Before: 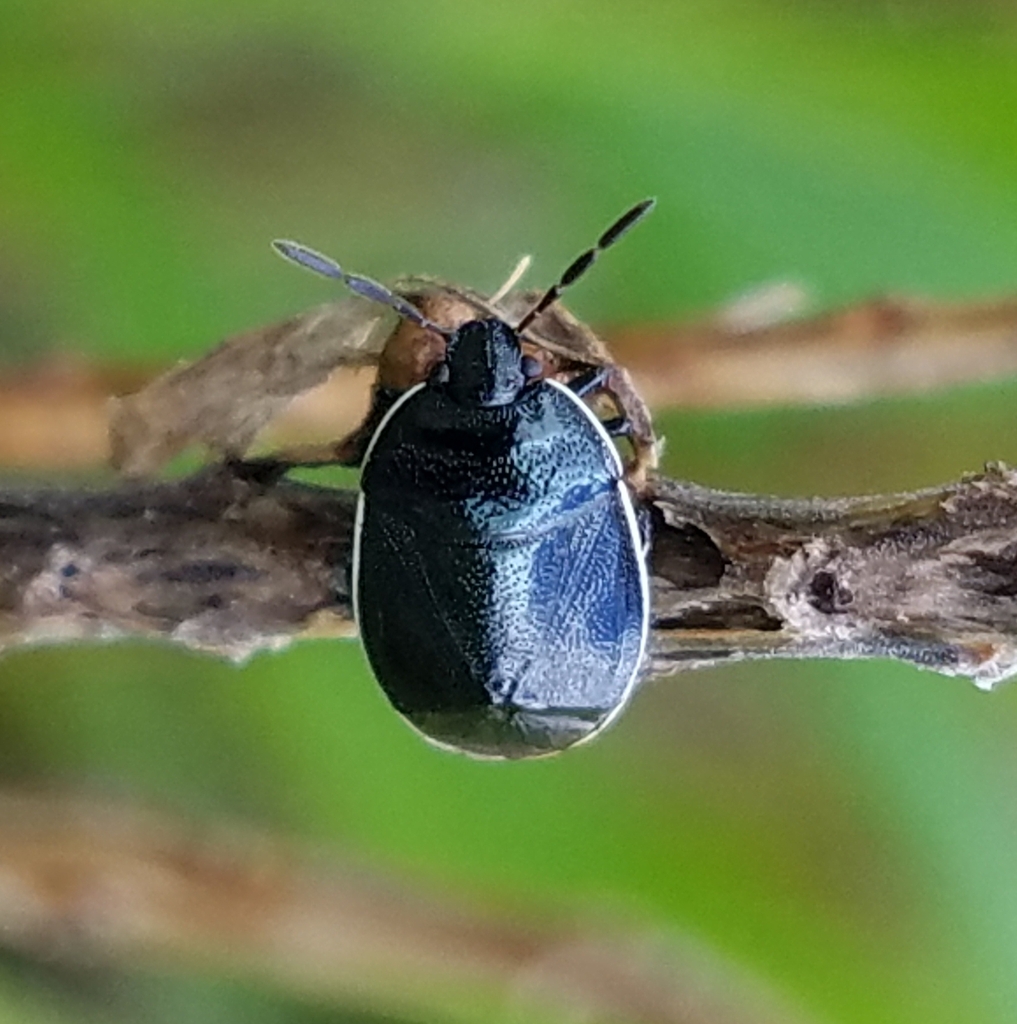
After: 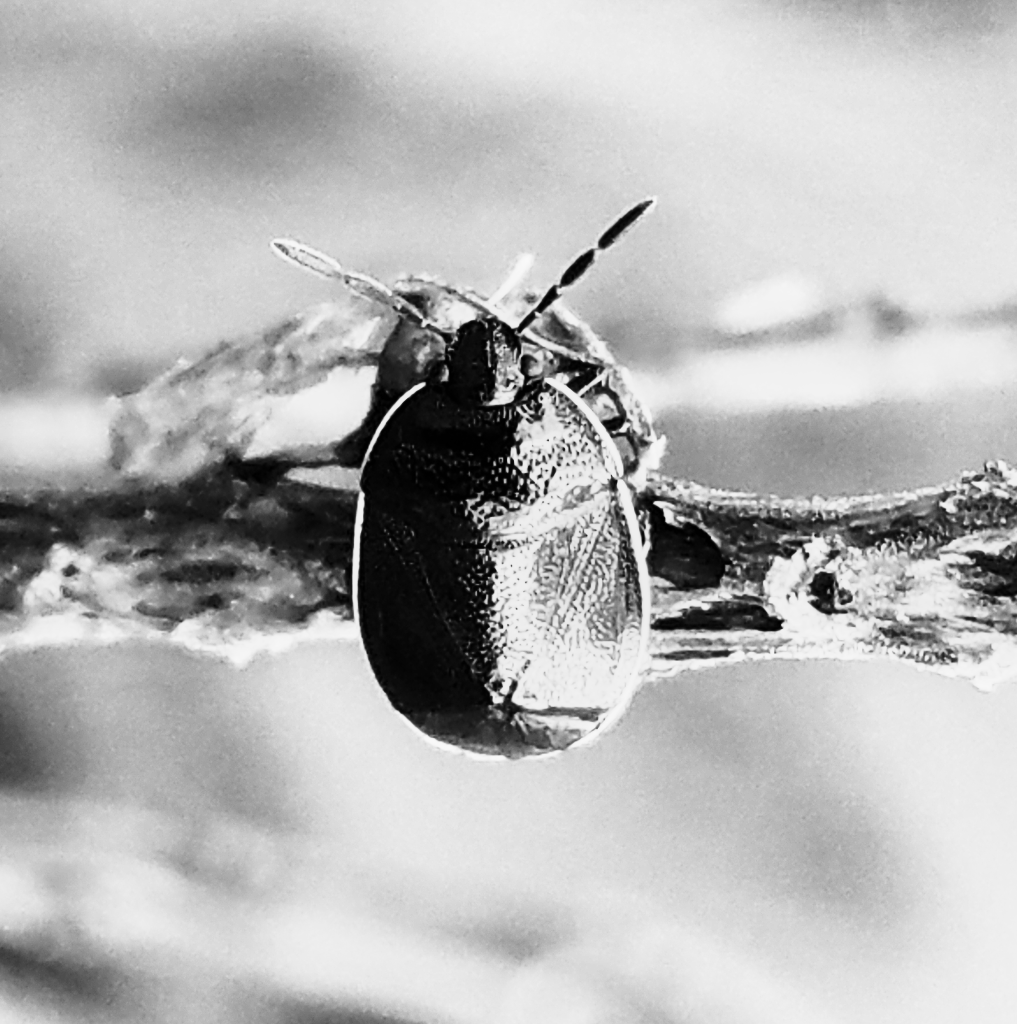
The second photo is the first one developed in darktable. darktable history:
base curve: curves: ch0 [(0, 0) (0.026, 0.03) (0.109, 0.232) (0.351, 0.748) (0.669, 0.968) (1, 1)], preserve colors none
tone equalizer: -8 EV -1.08 EV, -7 EV -1.01 EV, -6 EV -0.867 EV, -5 EV -0.578 EV, -3 EV 0.578 EV, -2 EV 0.867 EV, -1 EV 1.01 EV, +0 EV 1.08 EV, edges refinement/feathering 500, mask exposure compensation -1.57 EV, preserve details no
monochrome: a -71.75, b 75.82
